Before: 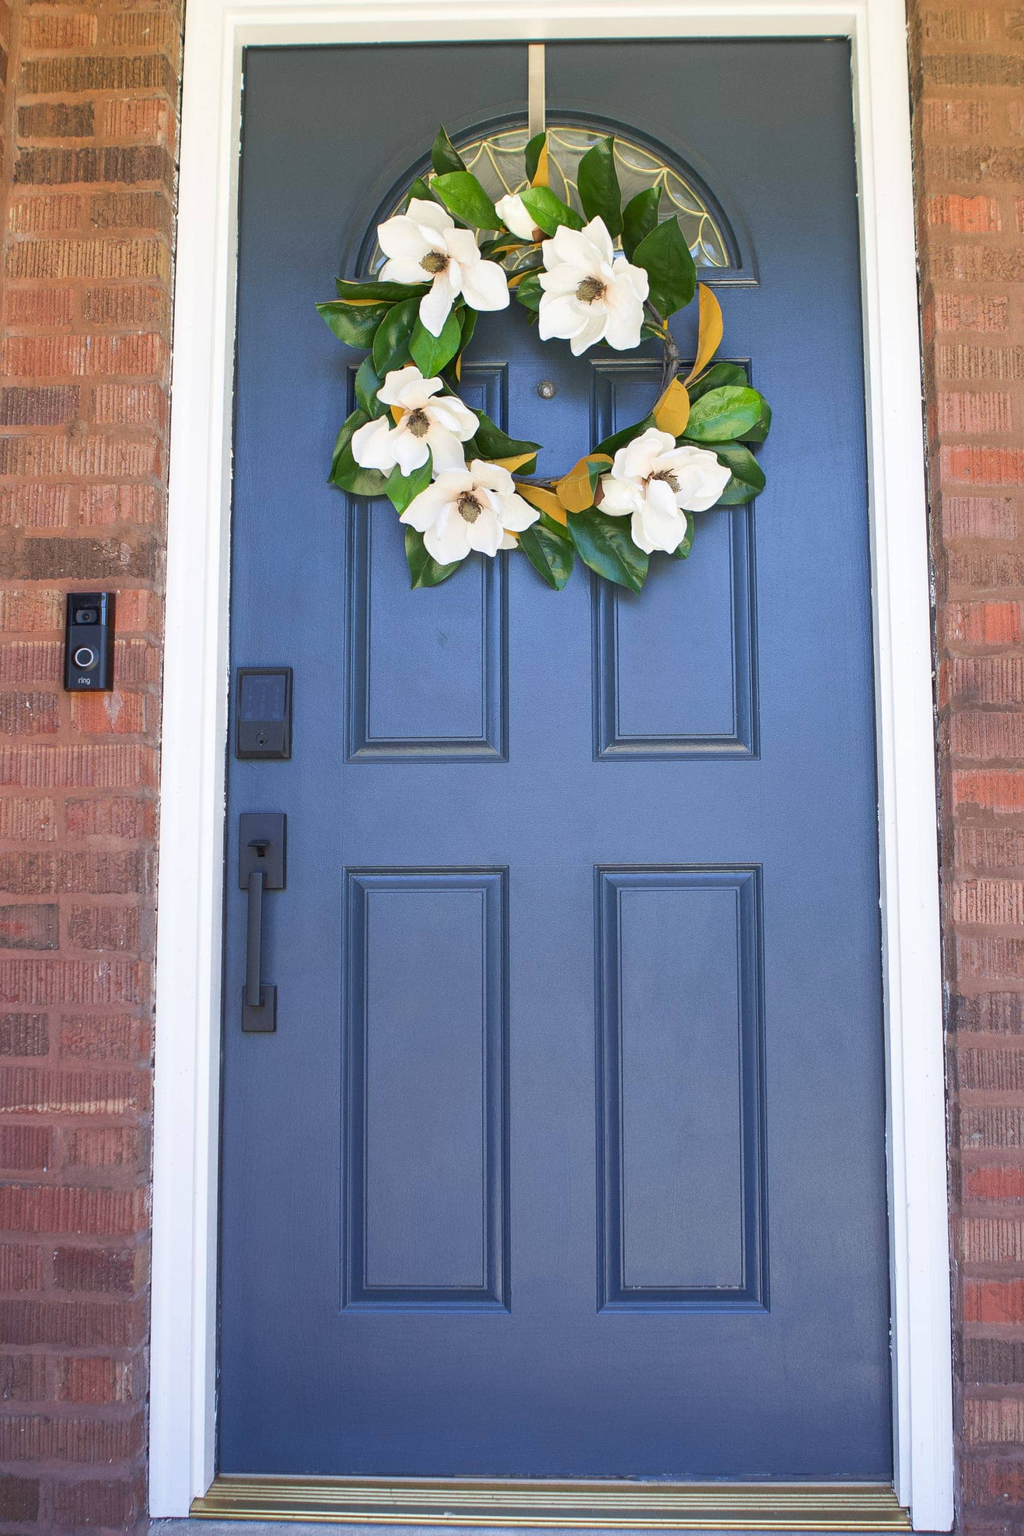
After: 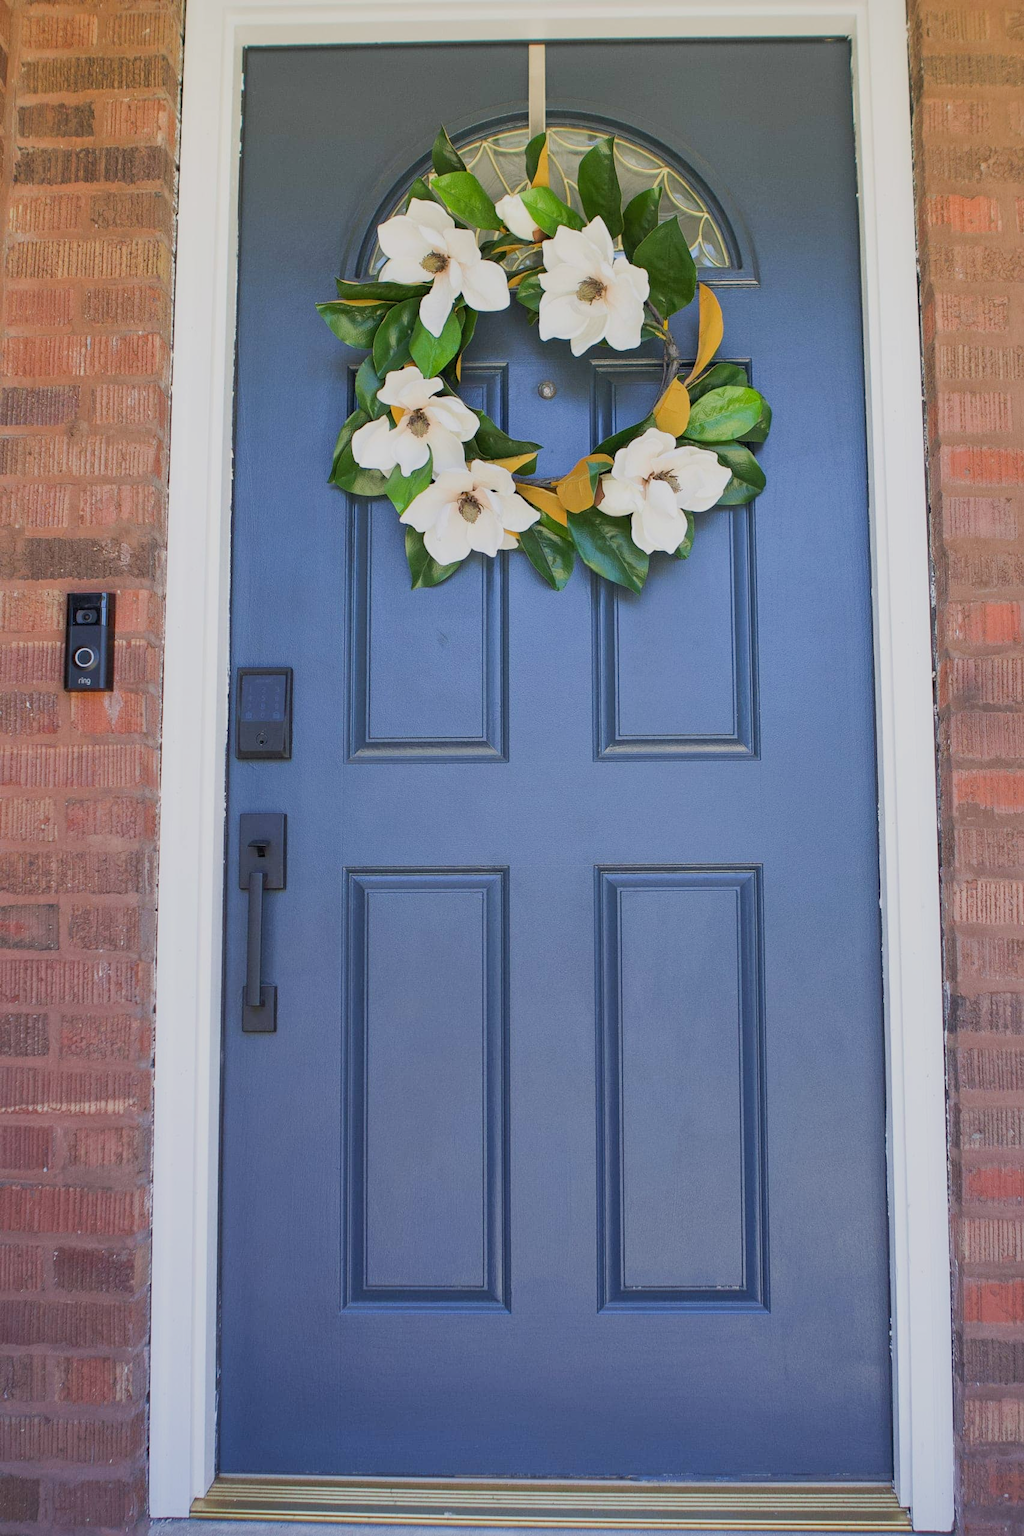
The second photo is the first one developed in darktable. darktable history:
shadows and highlights: on, module defaults
filmic rgb: black relative exposure -8.15 EV, white relative exposure 3.76 EV, hardness 4.46
